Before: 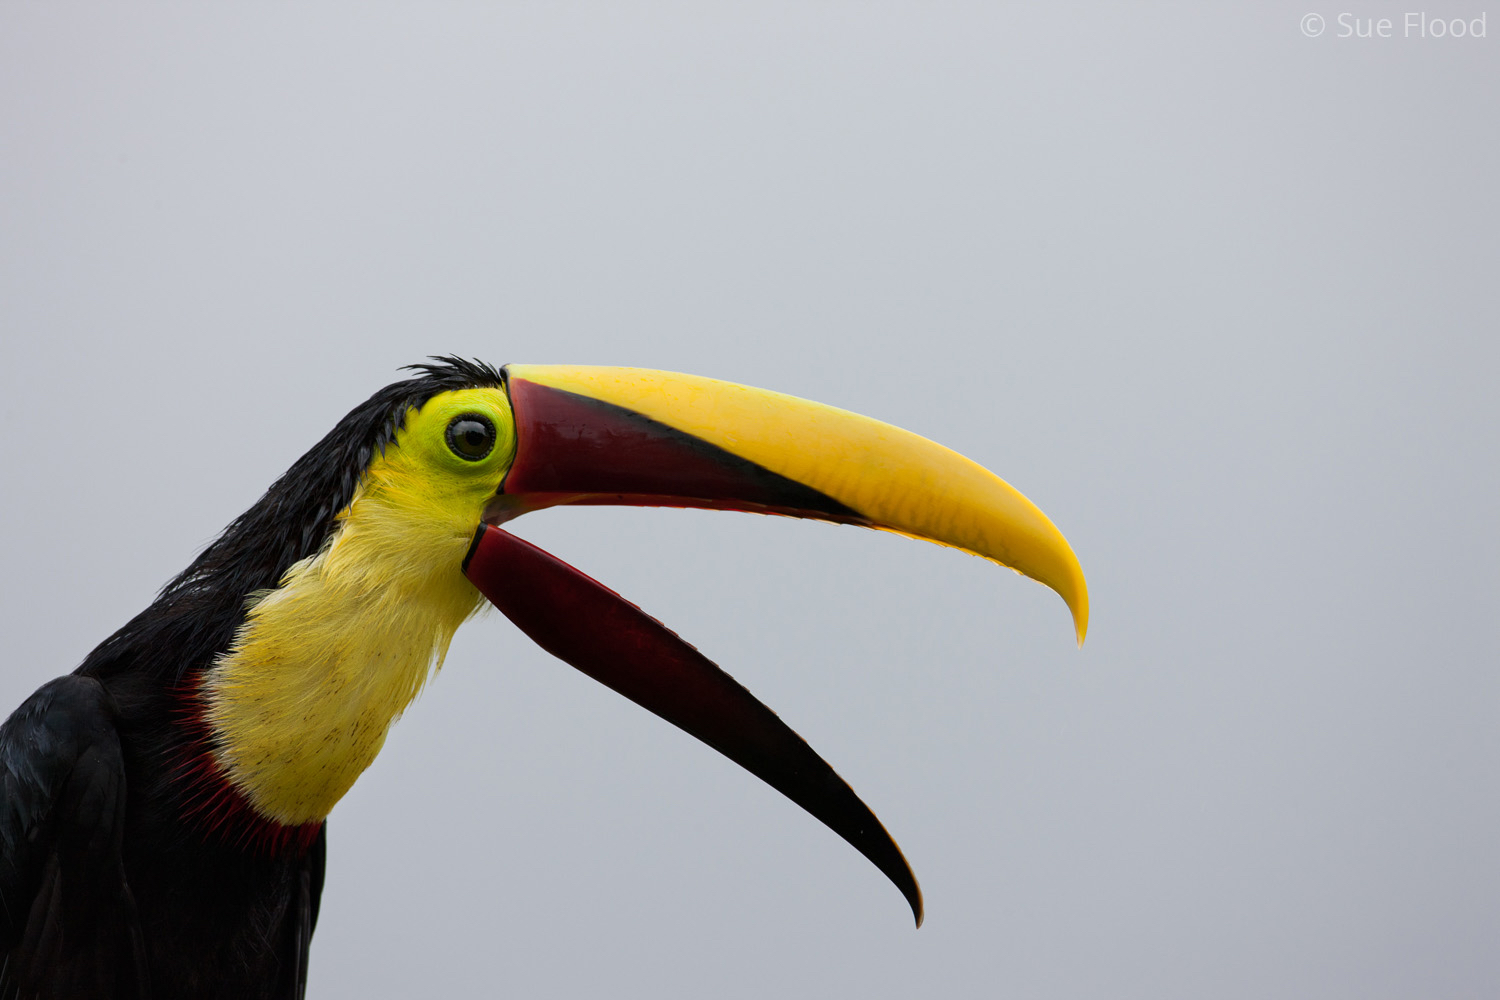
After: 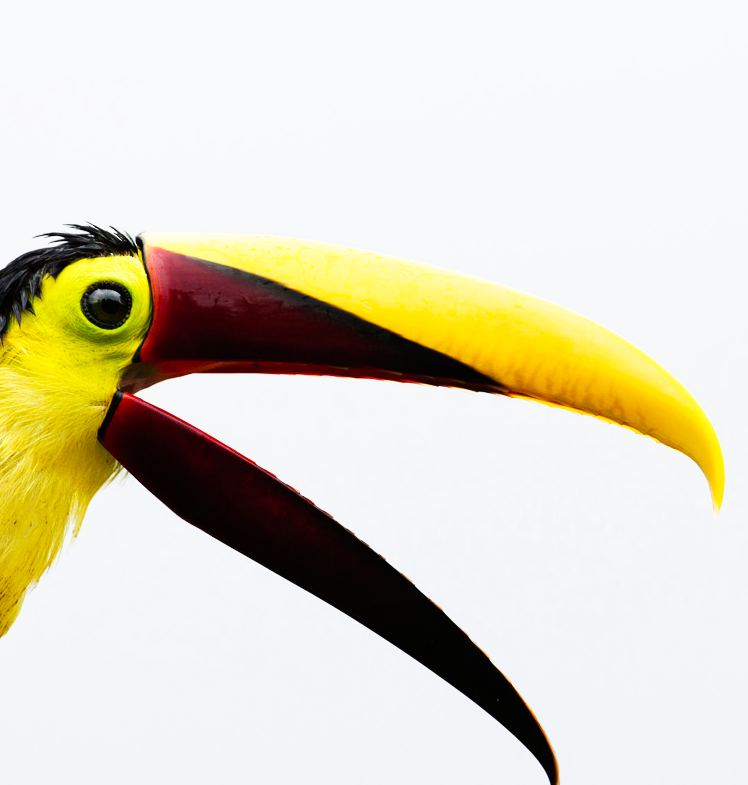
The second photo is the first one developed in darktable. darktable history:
crop and rotate: angle 0.012°, left 24.269%, top 13.199%, right 25.824%, bottom 8.224%
base curve: curves: ch0 [(0, 0) (0.007, 0.004) (0.027, 0.03) (0.046, 0.07) (0.207, 0.54) (0.442, 0.872) (0.673, 0.972) (1, 1)], preserve colors none
